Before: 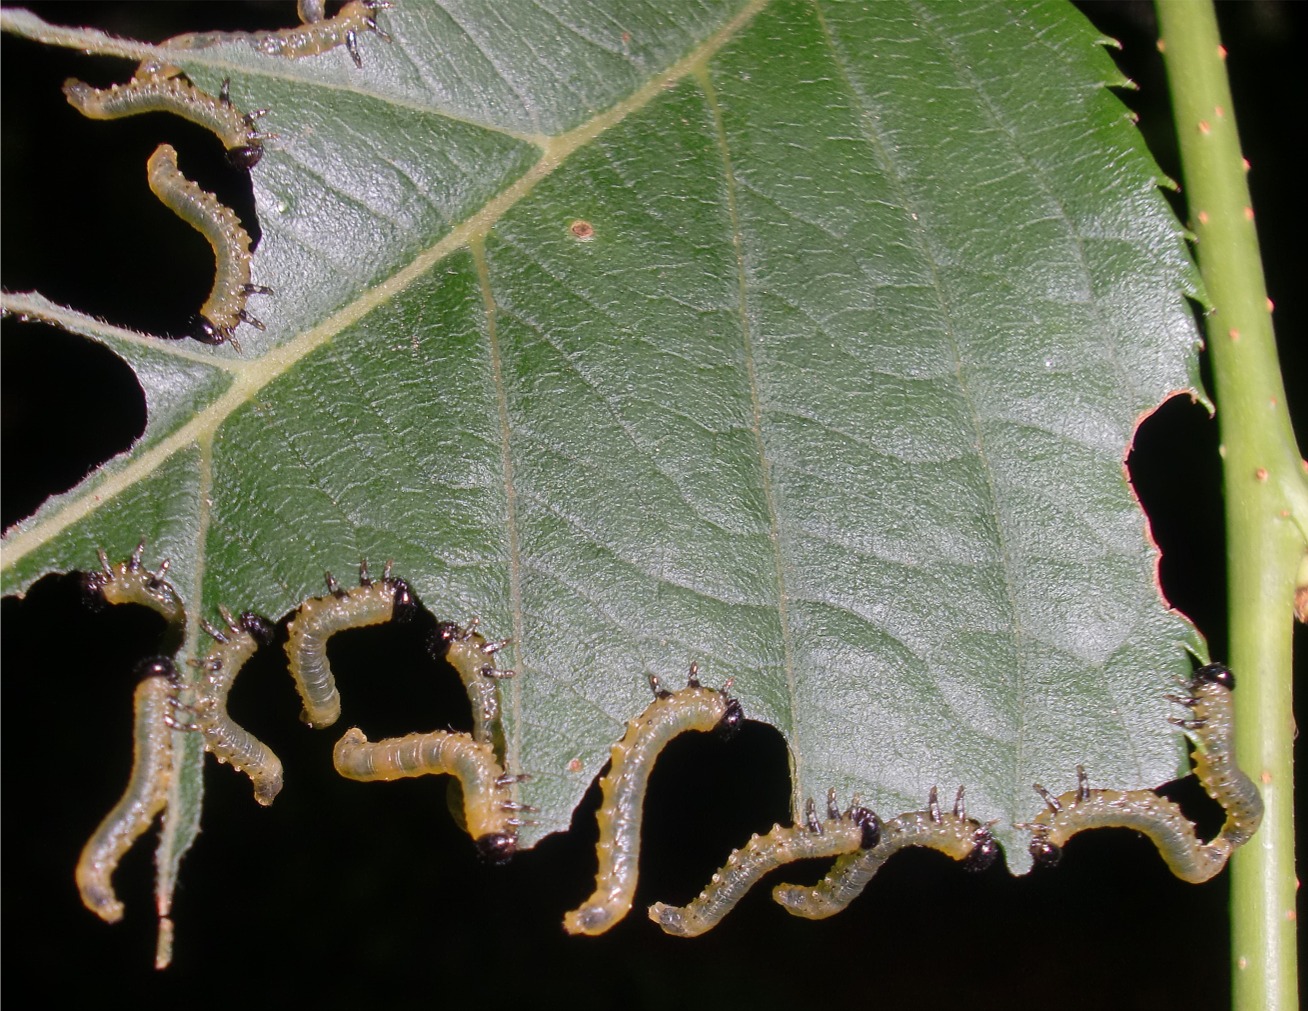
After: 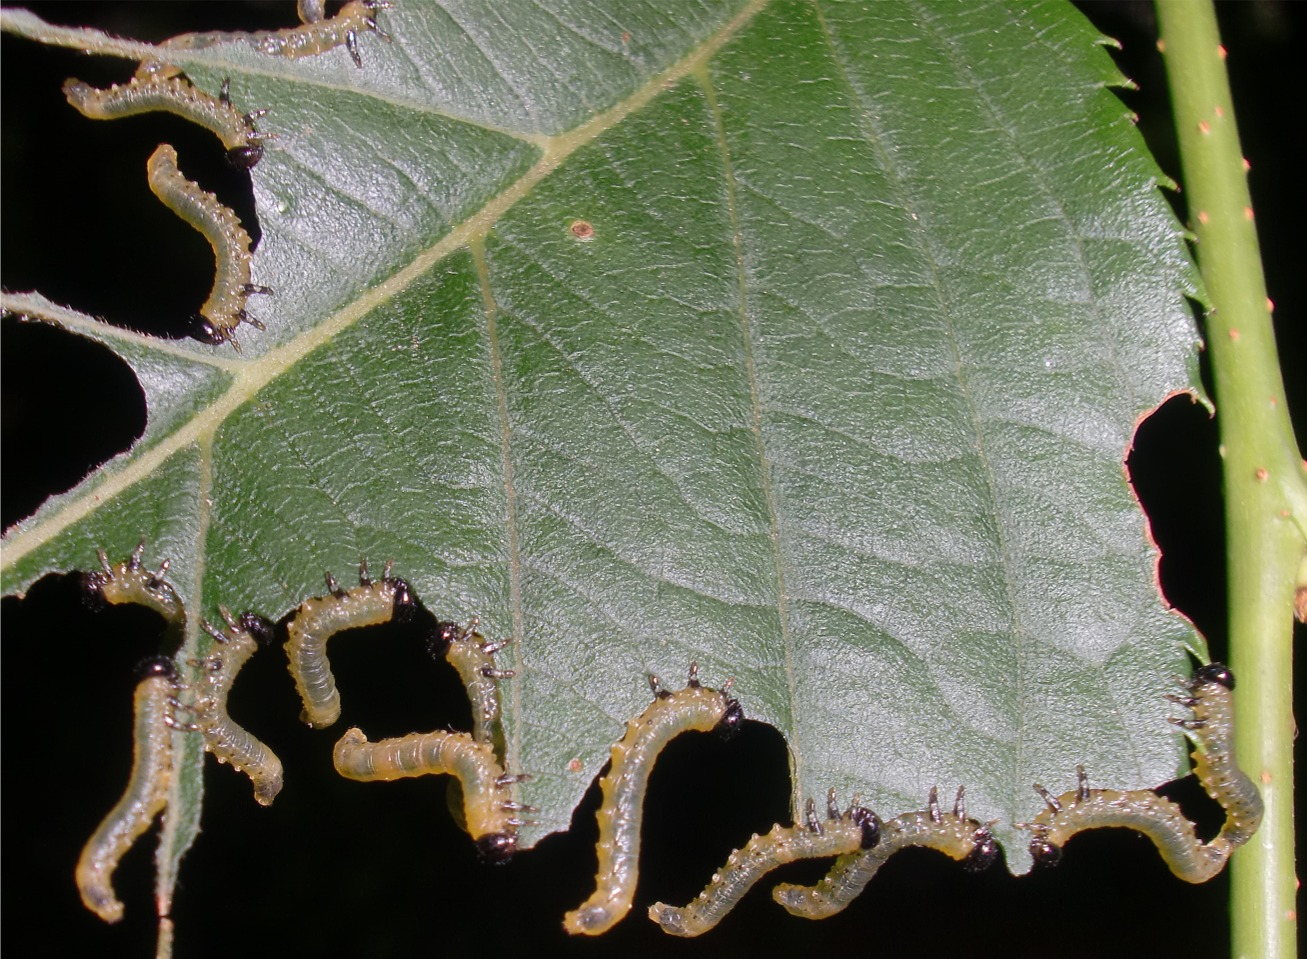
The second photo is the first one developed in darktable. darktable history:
crop and rotate: top 0.012%, bottom 5.043%
